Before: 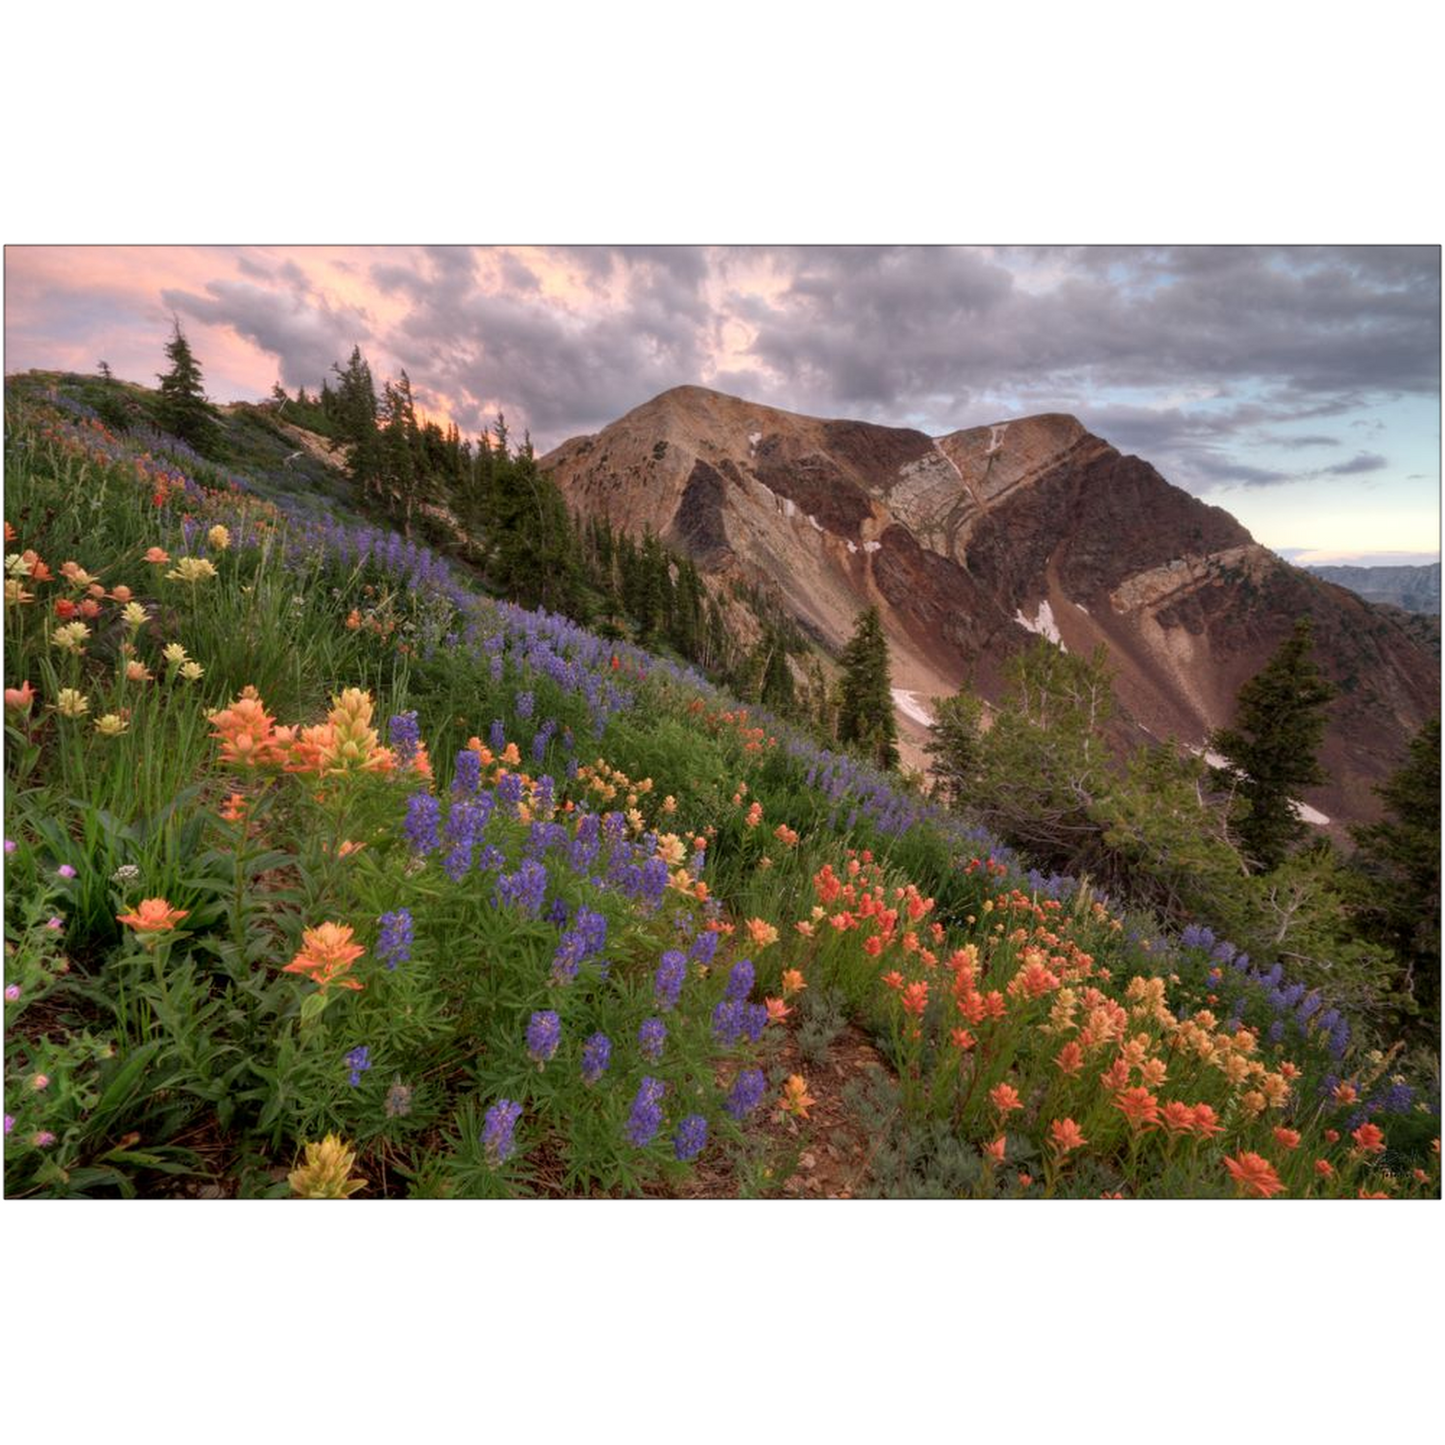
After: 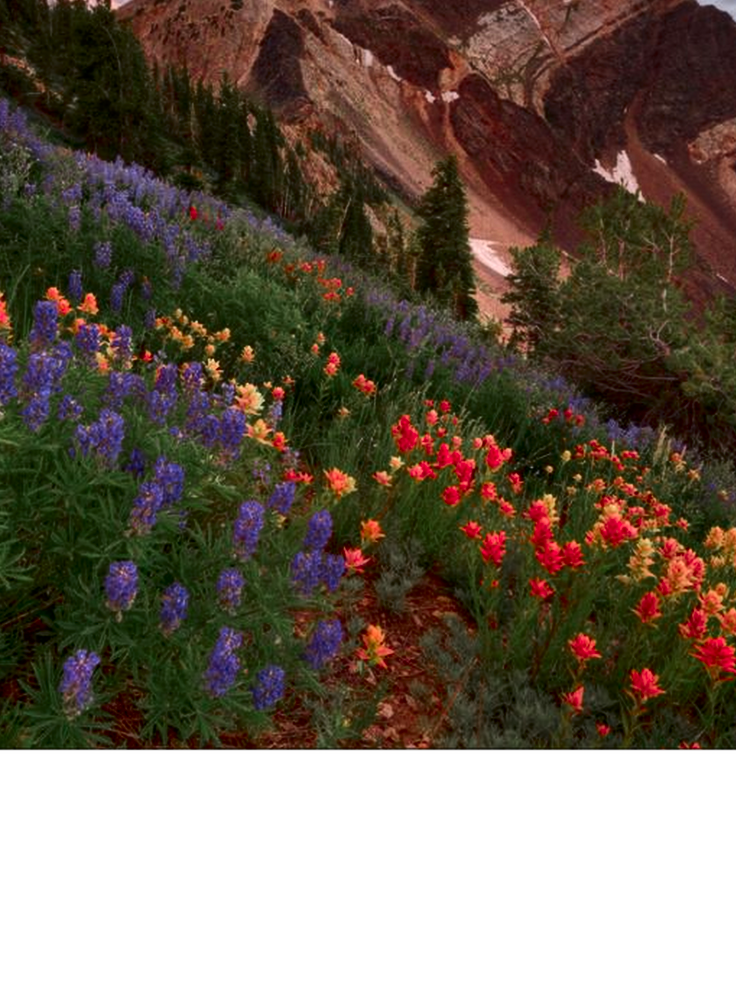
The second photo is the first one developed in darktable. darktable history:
contrast brightness saturation: contrast 0.2, brightness -0.11, saturation 0.1
color zones: curves: ch0 [(0, 0.466) (0.128, 0.466) (0.25, 0.5) (0.375, 0.456) (0.5, 0.5) (0.625, 0.5) (0.737, 0.652) (0.875, 0.5)]; ch1 [(0, 0.603) (0.125, 0.618) (0.261, 0.348) (0.372, 0.353) (0.497, 0.363) (0.611, 0.45) (0.731, 0.427) (0.875, 0.518) (0.998, 0.652)]; ch2 [(0, 0.559) (0.125, 0.451) (0.253, 0.564) (0.37, 0.578) (0.5, 0.466) (0.625, 0.471) (0.731, 0.471) (0.88, 0.485)]
crop and rotate: left 29.237%, top 31.152%, right 19.807%
